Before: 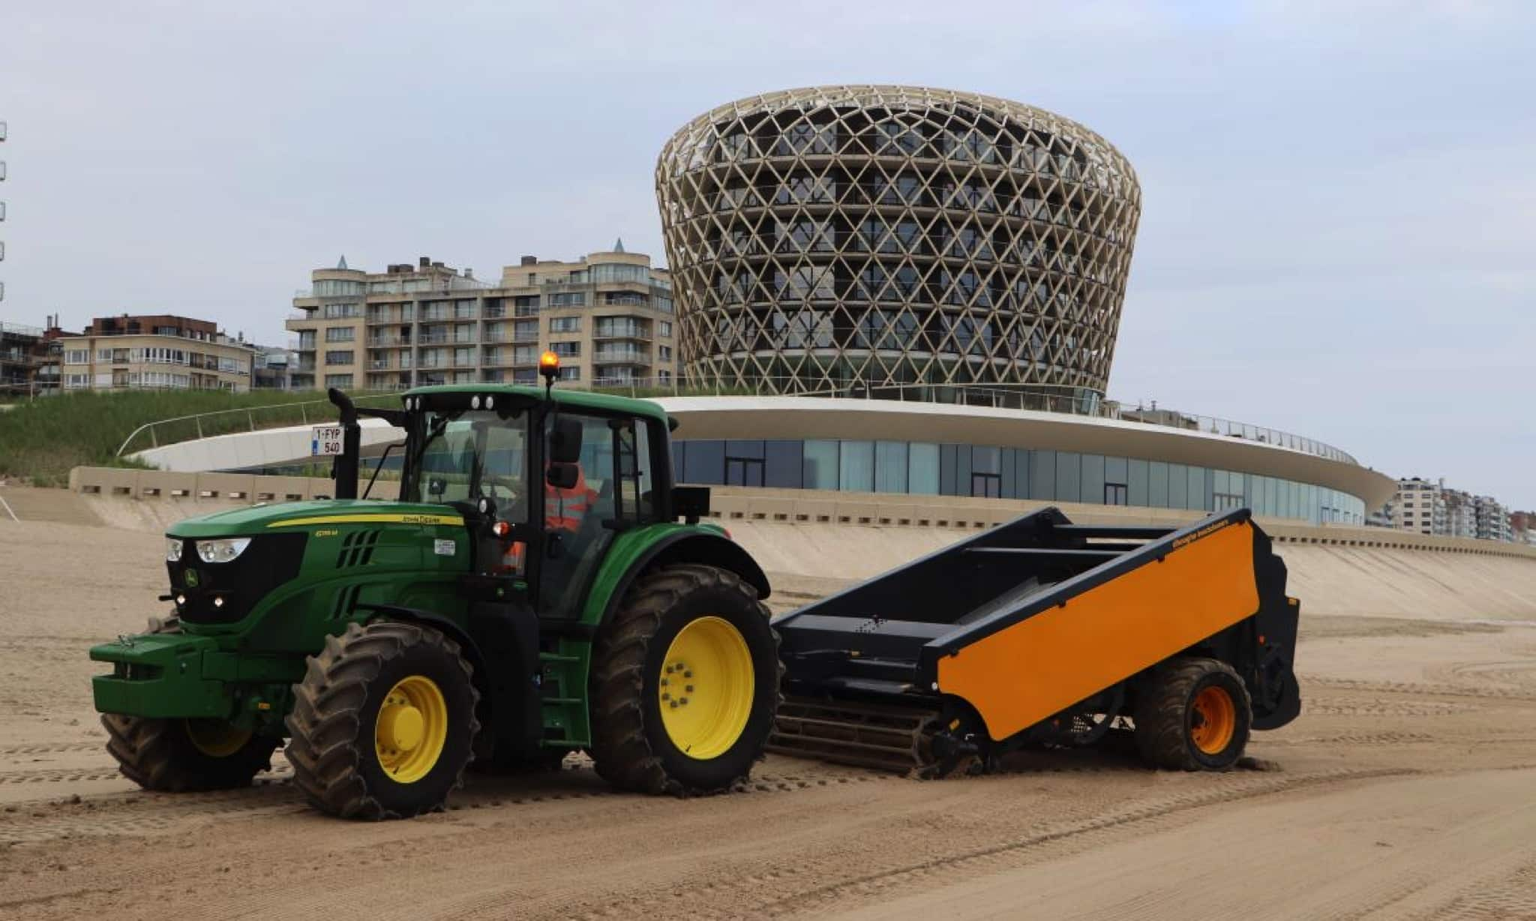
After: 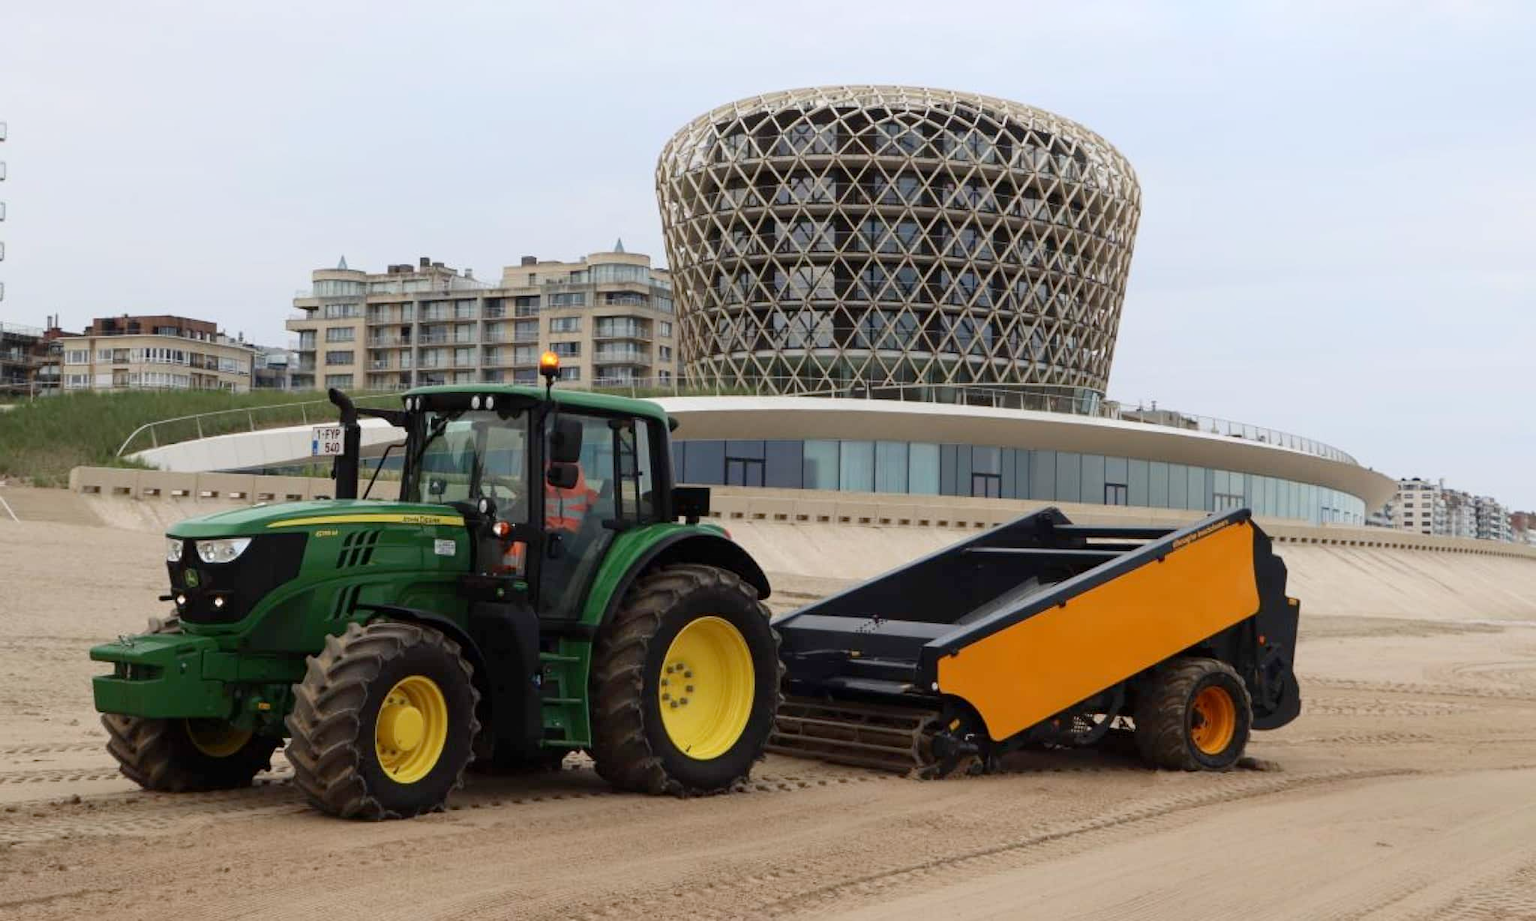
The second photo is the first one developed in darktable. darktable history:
shadows and highlights: shadows -0.247, highlights 39.45
